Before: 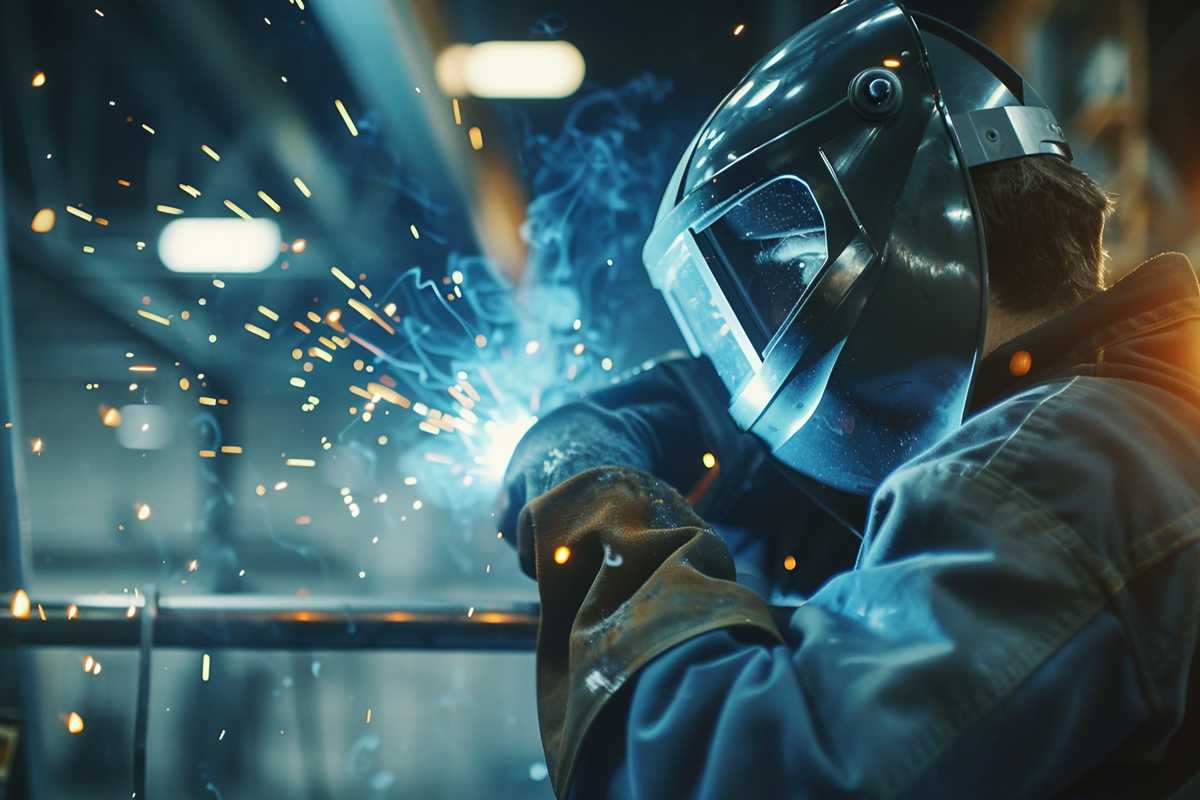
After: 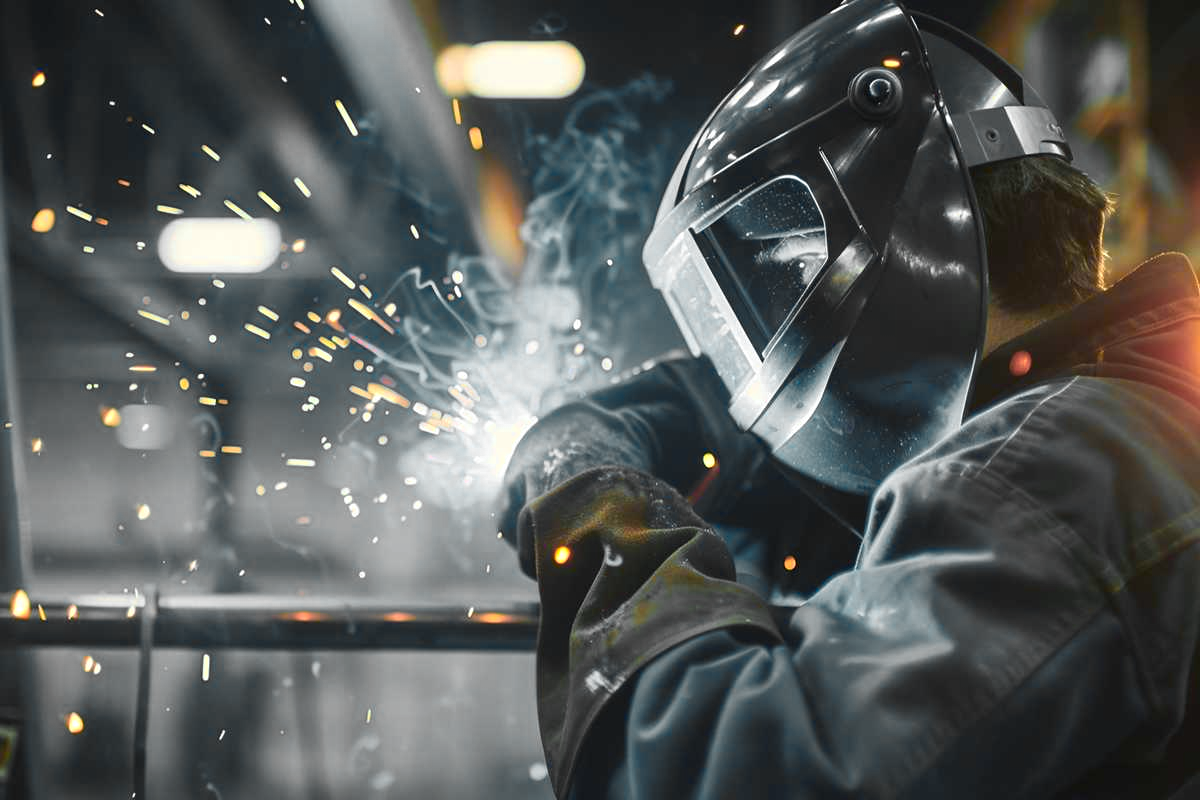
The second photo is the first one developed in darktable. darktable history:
color zones: curves: ch0 [(0.257, 0.558) (0.75, 0.565)]; ch1 [(0.004, 0.857) (0.14, 0.416) (0.257, 0.695) (0.442, 0.032) (0.736, 0.266) (0.891, 0.741)]; ch2 [(0, 0.623) (0.112, 0.436) (0.271, 0.474) (0.516, 0.64) (0.743, 0.286)]
